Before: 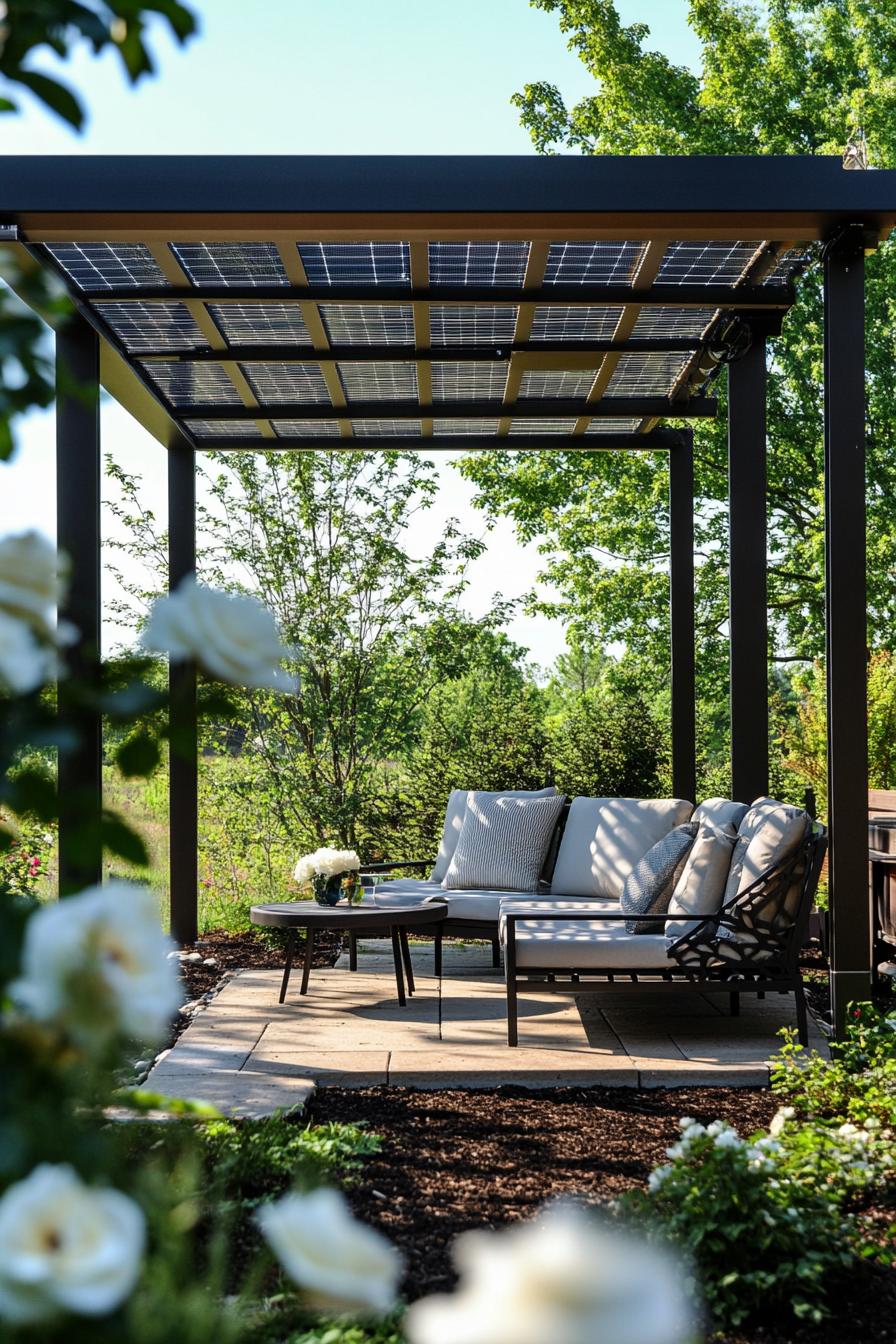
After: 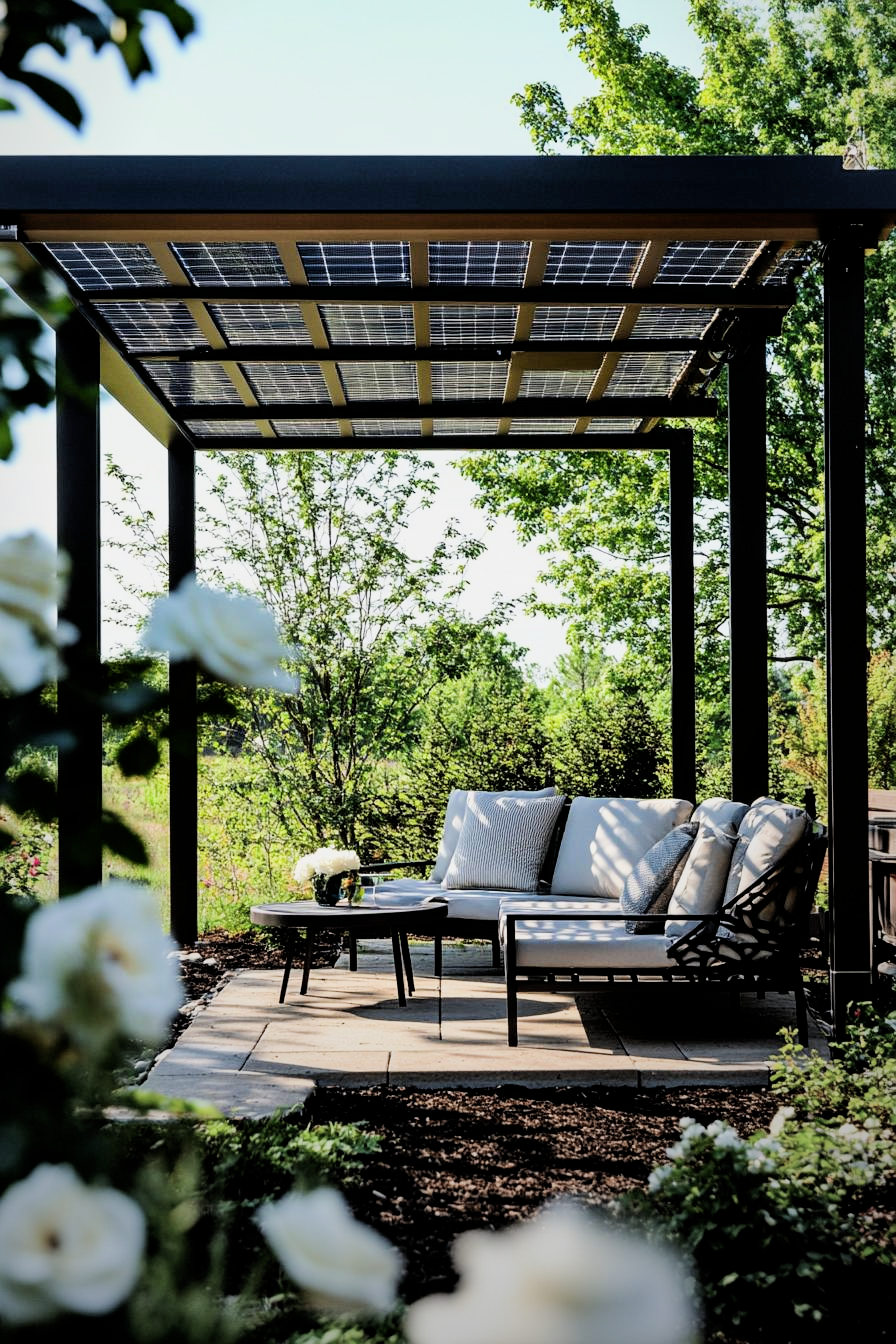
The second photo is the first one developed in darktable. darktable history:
exposure: black level correction 0.001, exposure 0.5 EV, compensate exposure bias true, compensate highlight preservation false
filmic rgb: black relative exposure -5 EV, hardness 2.88, contrast 1.3, highlights saturation mix -10%
vignetting: fall-off start 72.14%, fall-off radius 108.07%, brightness -0.713, saturation -0.488, center (-0.054, -0.359), width/height ratio 0.729
